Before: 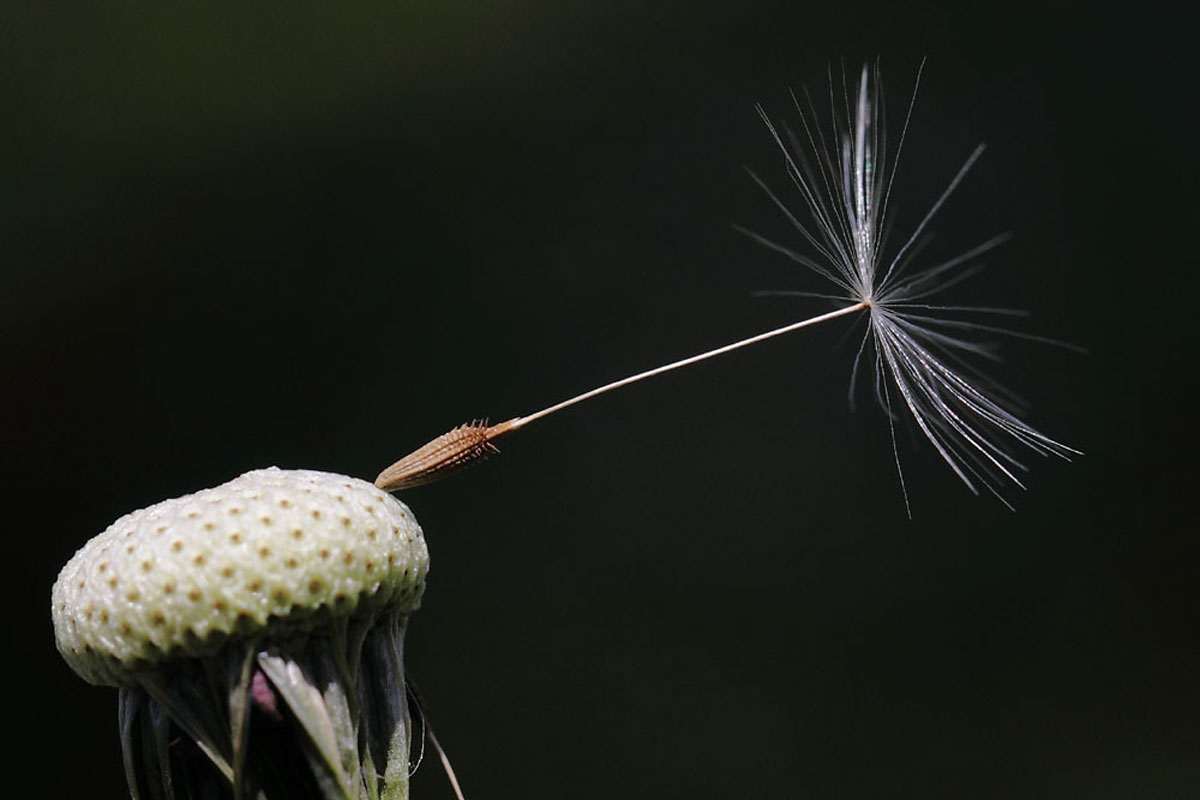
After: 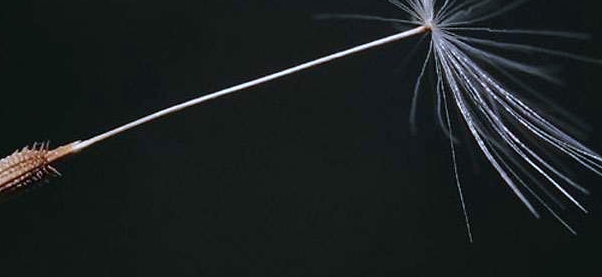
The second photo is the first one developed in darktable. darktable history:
crop: left 36.607%, top 34.735%, right 13.146%, bottom 30.611%
color calibration: illuminant as shot in camera, x 0.369, y 0.376, temperature 4328.46 K, gamut compression 3
